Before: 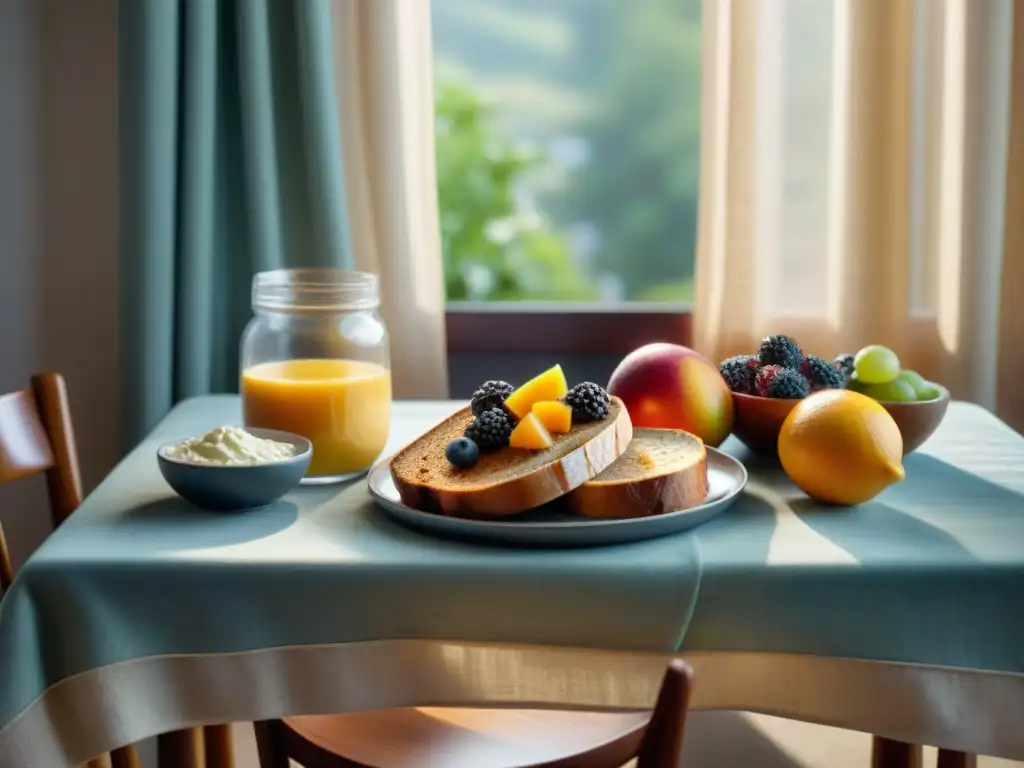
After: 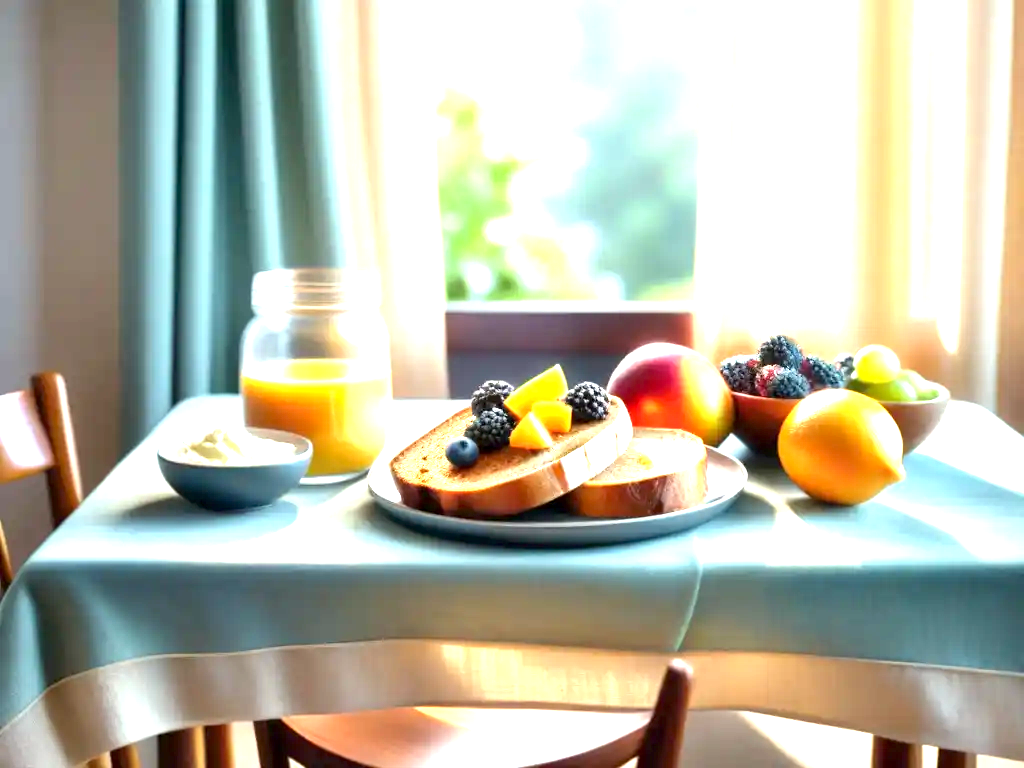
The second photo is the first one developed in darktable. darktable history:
exposure: black level correction 0.001, exposure 1.822 EV, compensate exposure bias true, compensate highlight preservation false
